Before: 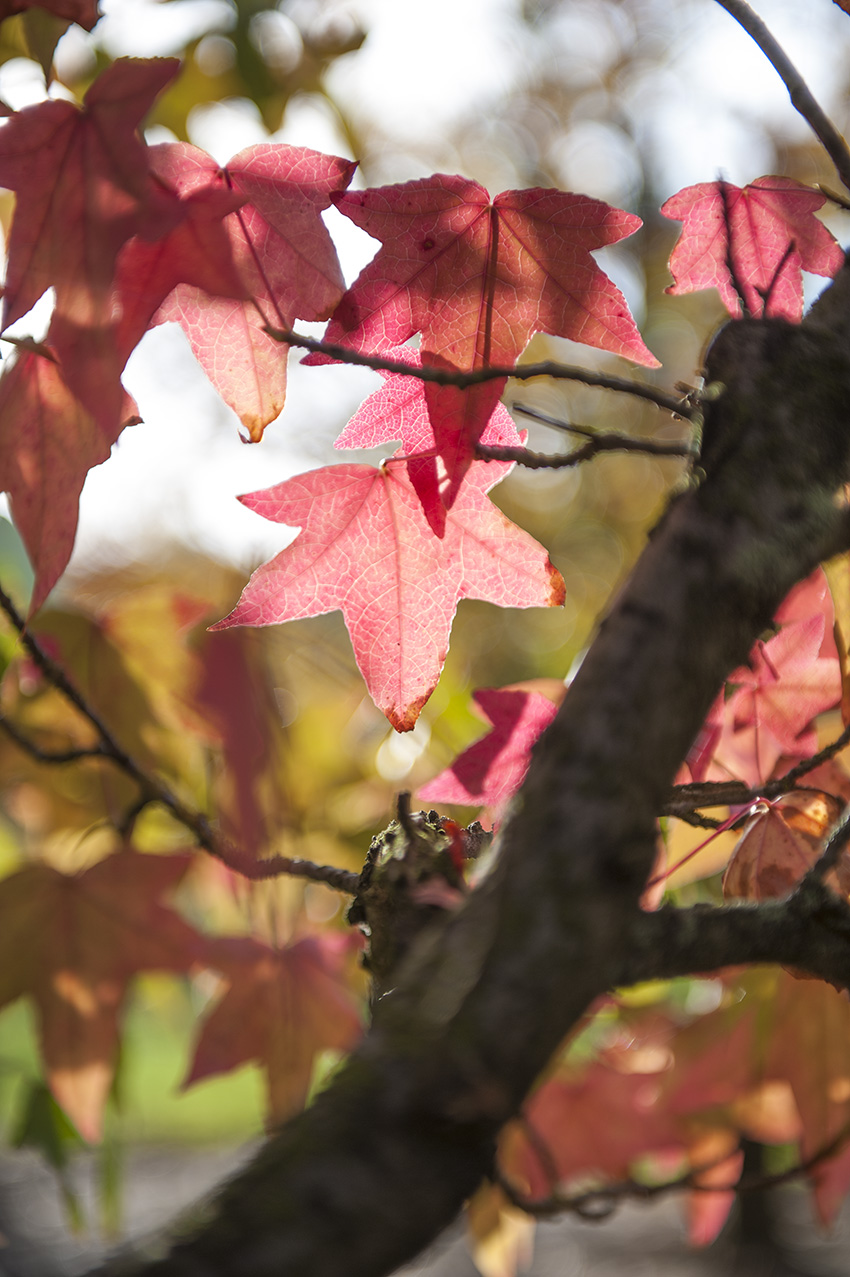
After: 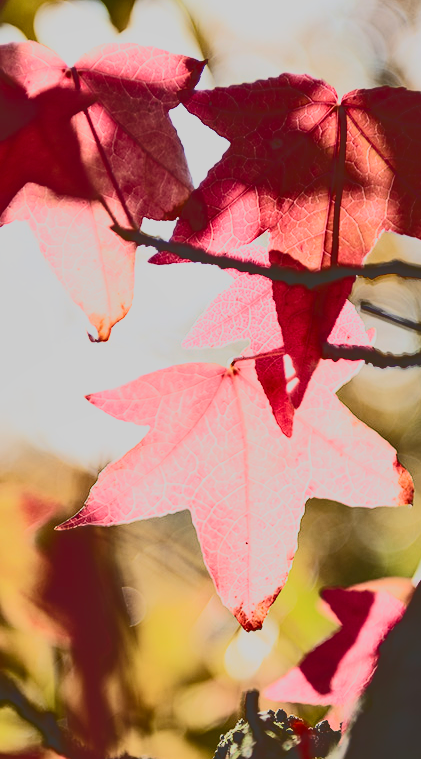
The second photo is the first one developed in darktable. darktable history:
contrast brightness saturation: contrast 0.296
local contrast: mode bilateral grid, contrast 19, coarseness 49, detail 119%, midtone range 0.2
tone curve: curves: ch0 [(0, 0.23) (0.125, 0.207) (0.245, 0.227) (0.736, 0.695) (1, 0.824)], color space Lab, independent channels, preserve colors none
tone equalizer: mask exposure compensation -0.49 EV
filmic rgb: black relative exposure -9.07 EV, white relative exposure 2.3 EV, threshold 6 EV, hardness 7.45, enable highlight reconstruction true
crop: left 17.929%, top 7.919%, right 32.476%, bottom 32.571%
